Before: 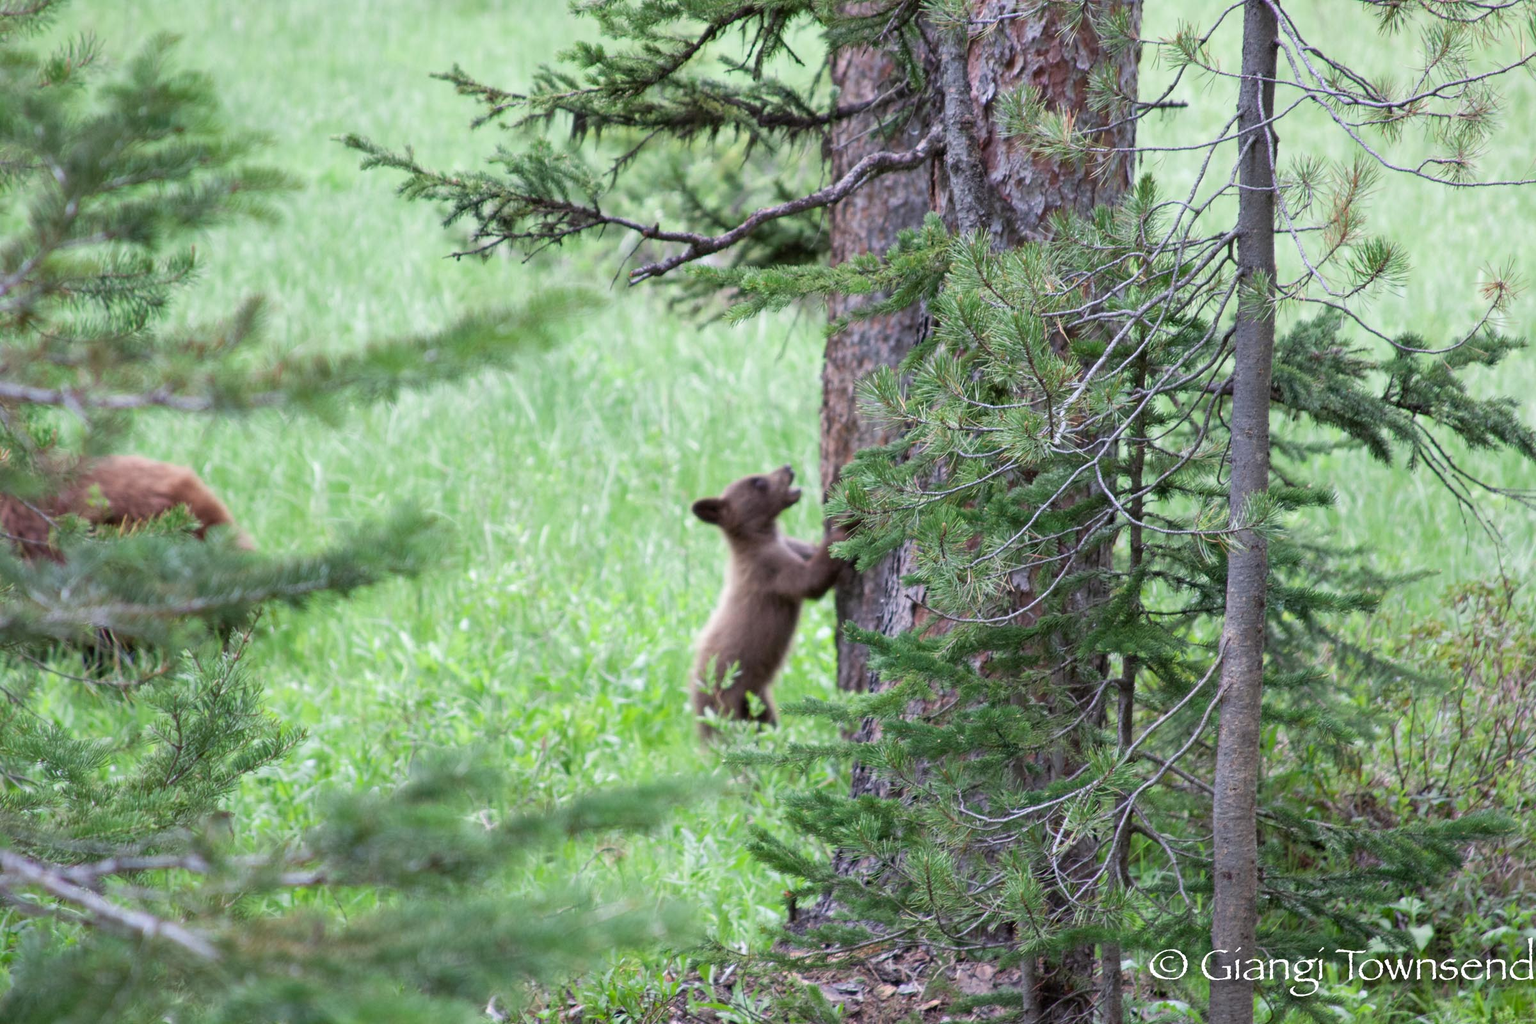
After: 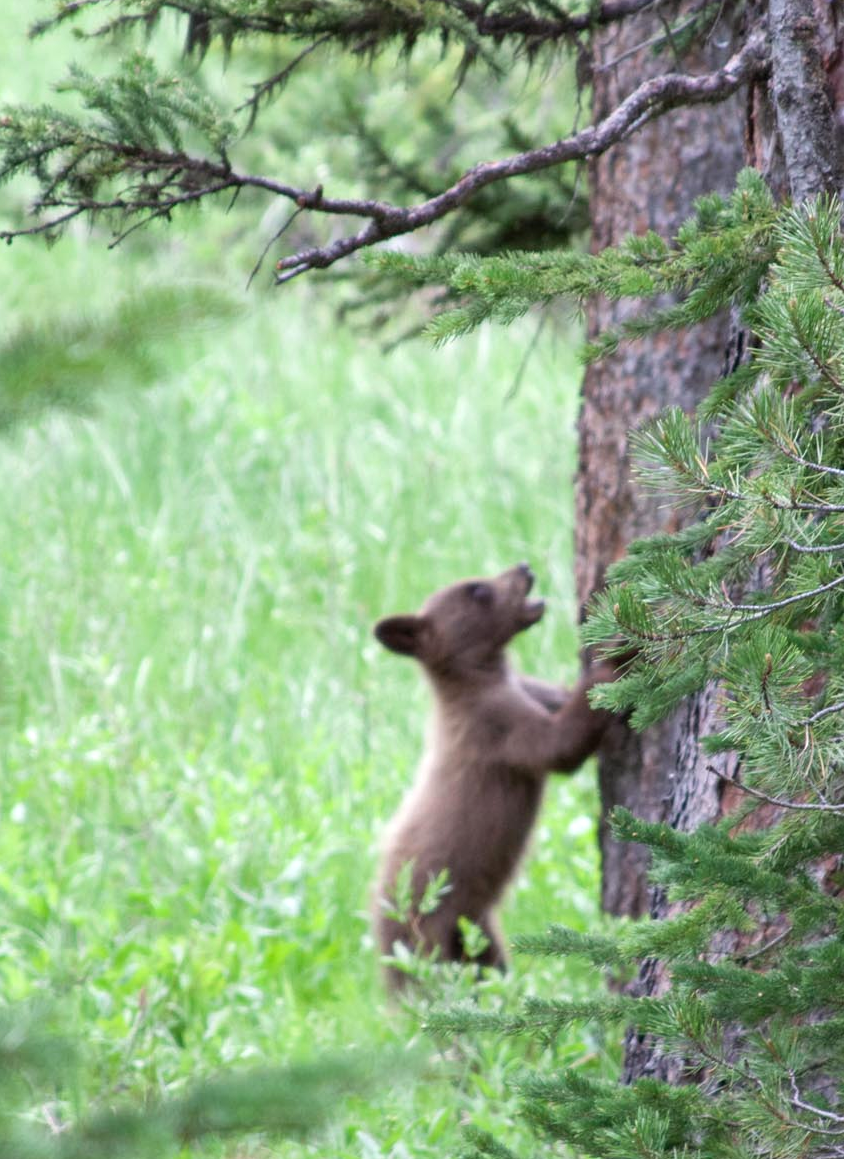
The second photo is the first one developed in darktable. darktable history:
crop and rotate: left 29.476%, top 10.214%, right 35.32%, bottom 17.333%
exposure: exposure 0.207 EV, compensate highlight preservation false
